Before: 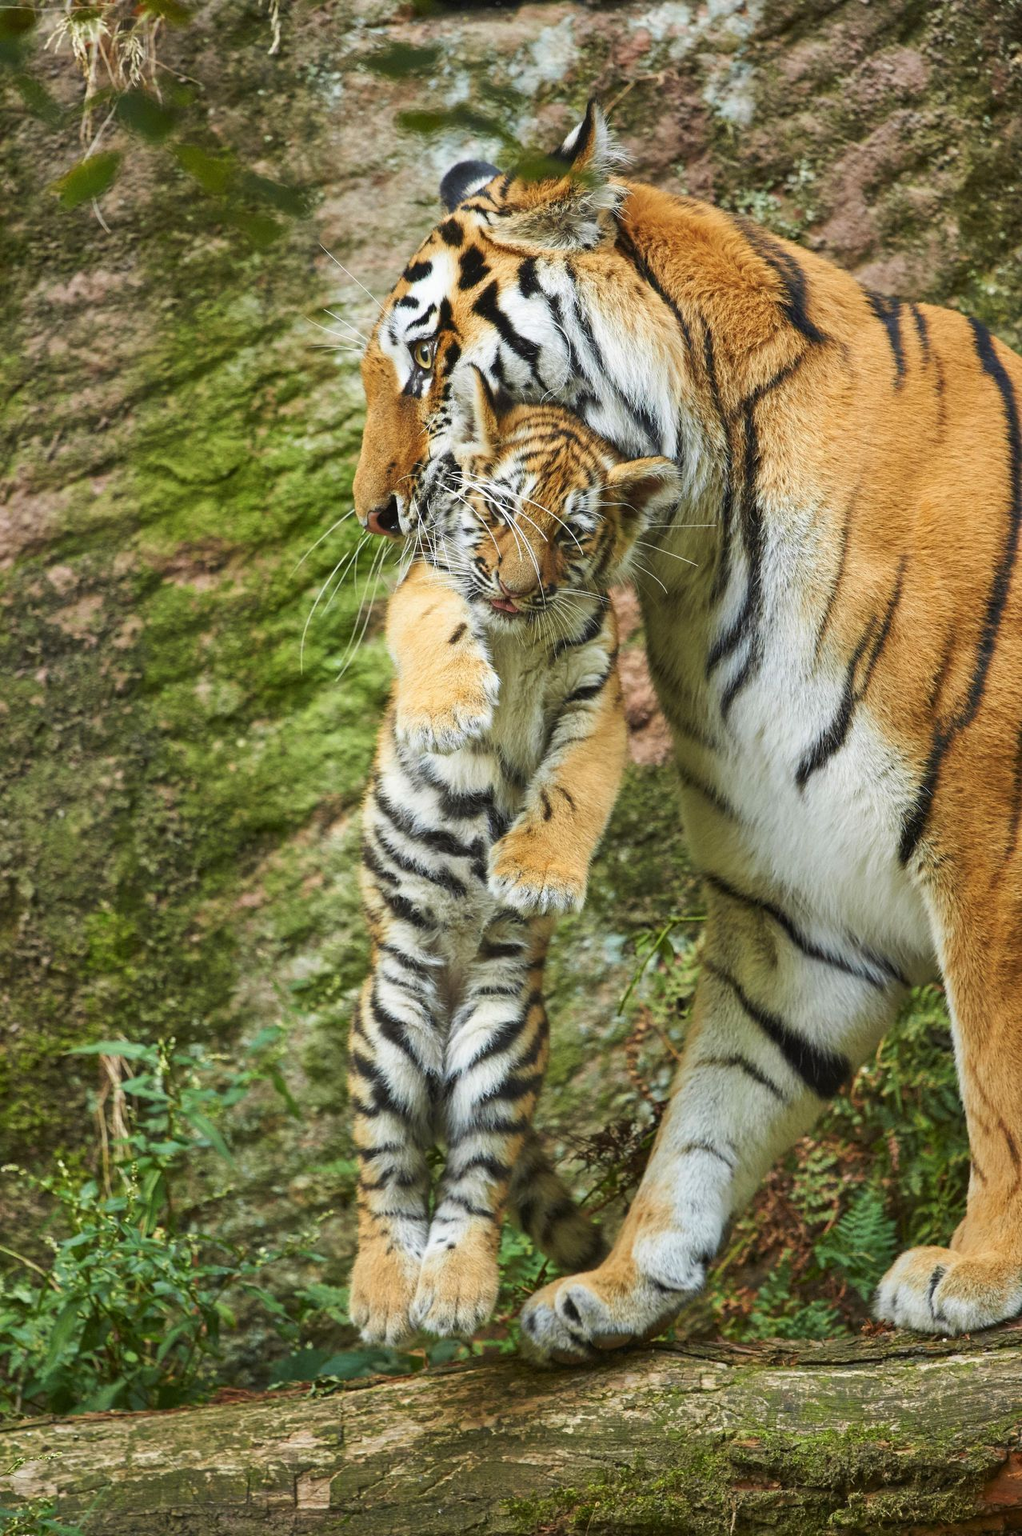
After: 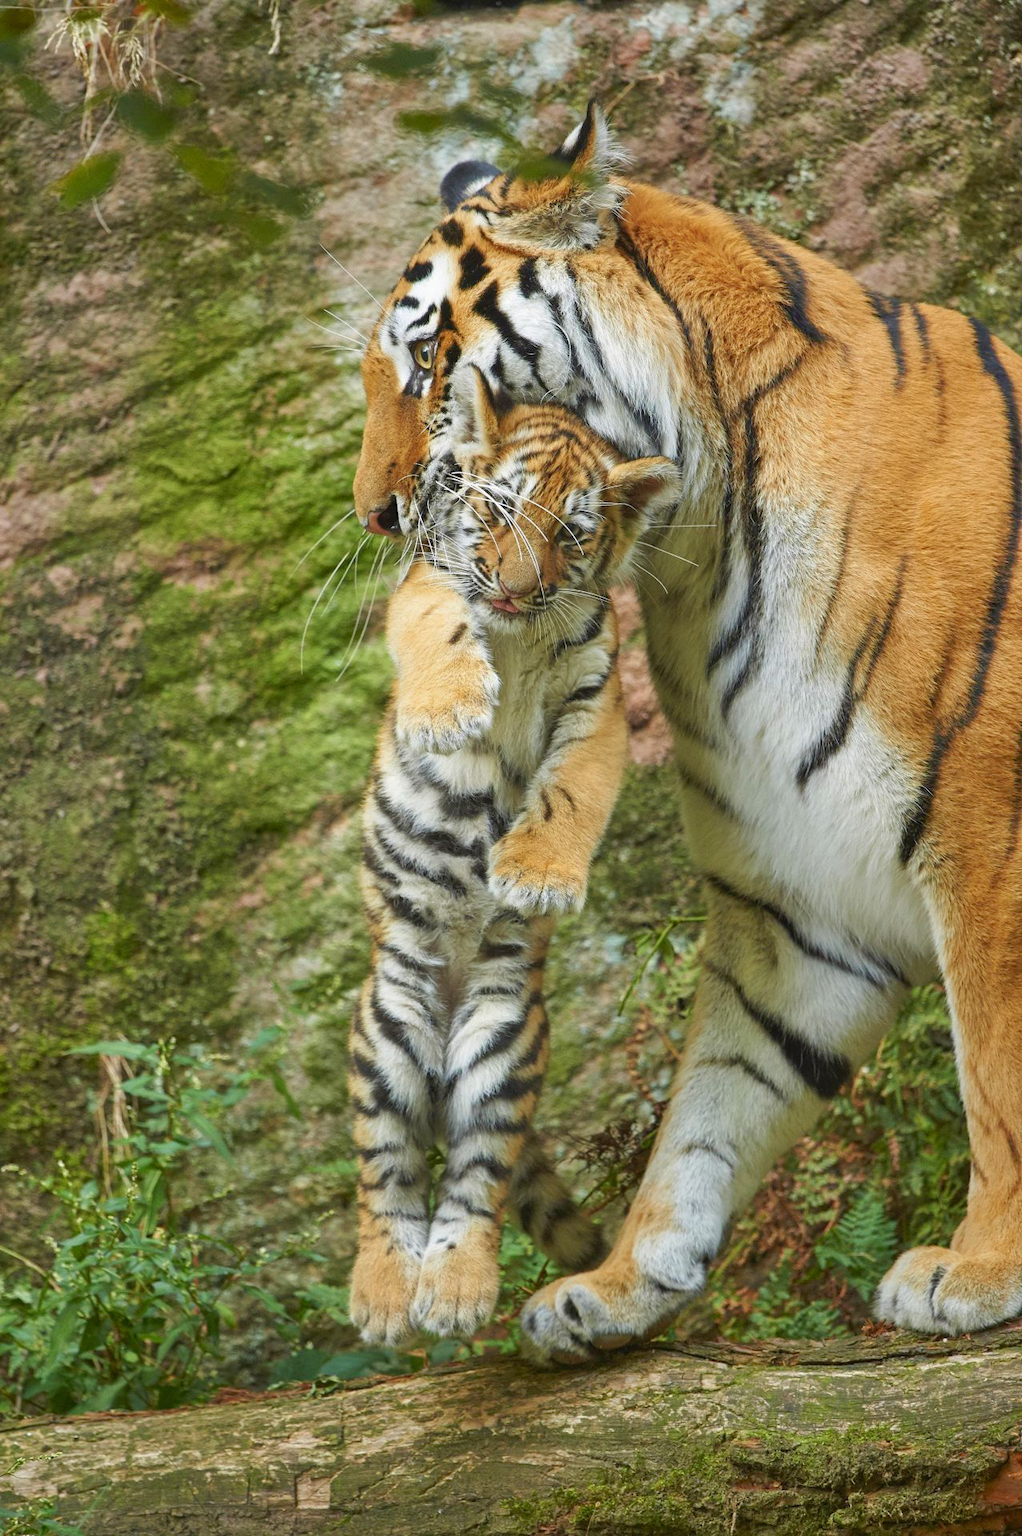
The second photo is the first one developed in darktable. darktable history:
tone curve: curves: ch0 [(0, 0) (0.045, 0.074) (0.883, 0.858) (1, 1)]; ch1 [(0, 0) (0.149, 0.074) (0.379, 0.327) (0.427, 0.401) (0.489, 0.479) (0.505, 0.515) (0.537, 0.573) (0.563, 0.599) (1, 1)]; ch2 [(0, 0) (0.307, 0.298) (0.388, 0.375) (0.443, 0.456) (0.485, 0.492) (1, 1)], color space Lab, linked channels, preserve colors none
exposure: exposure -0.012 EV, compensate highlight preservation false
